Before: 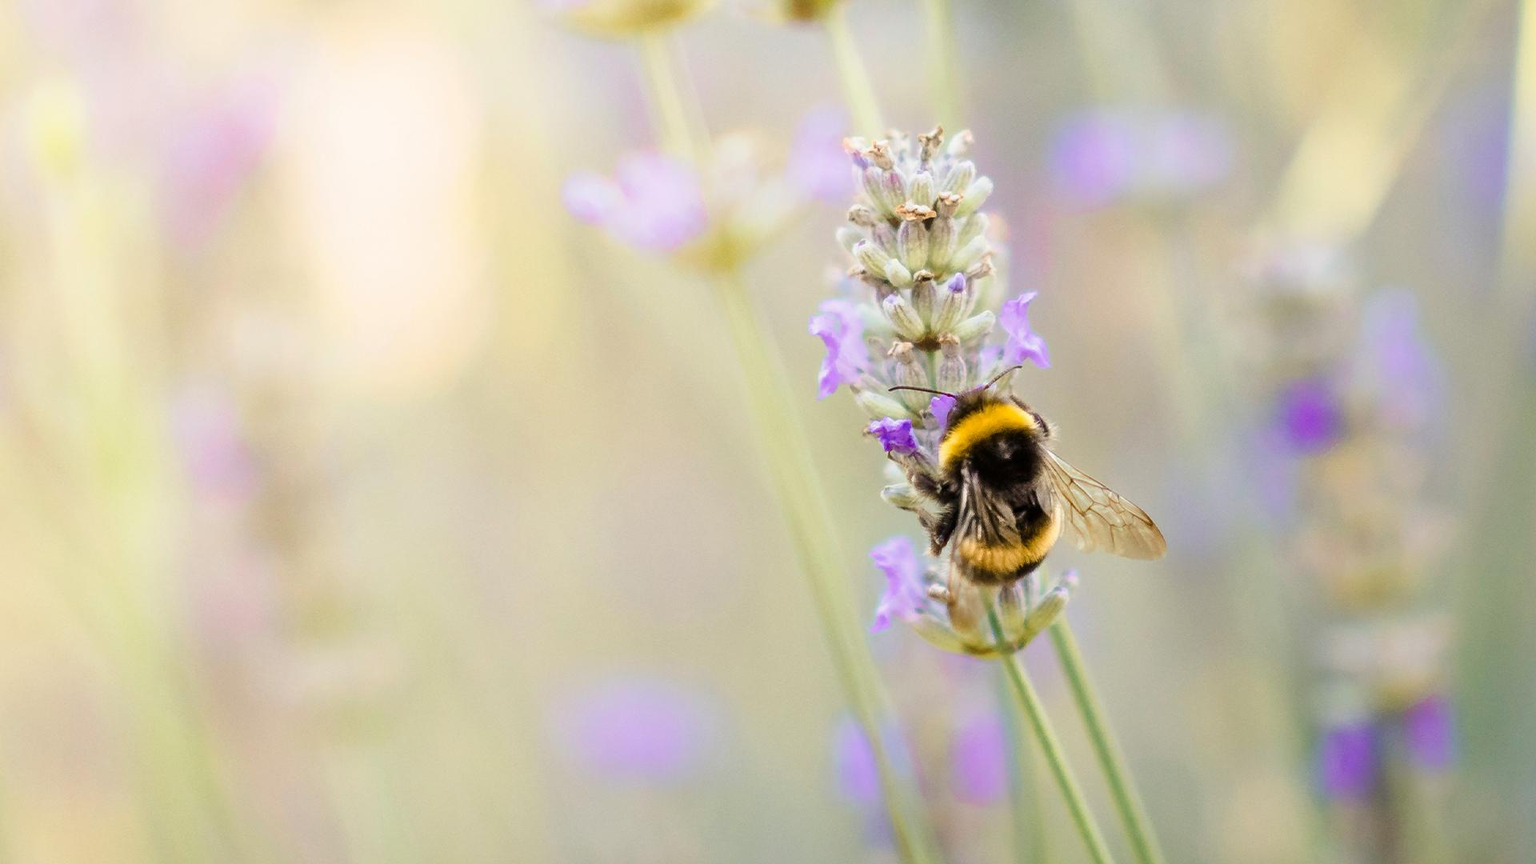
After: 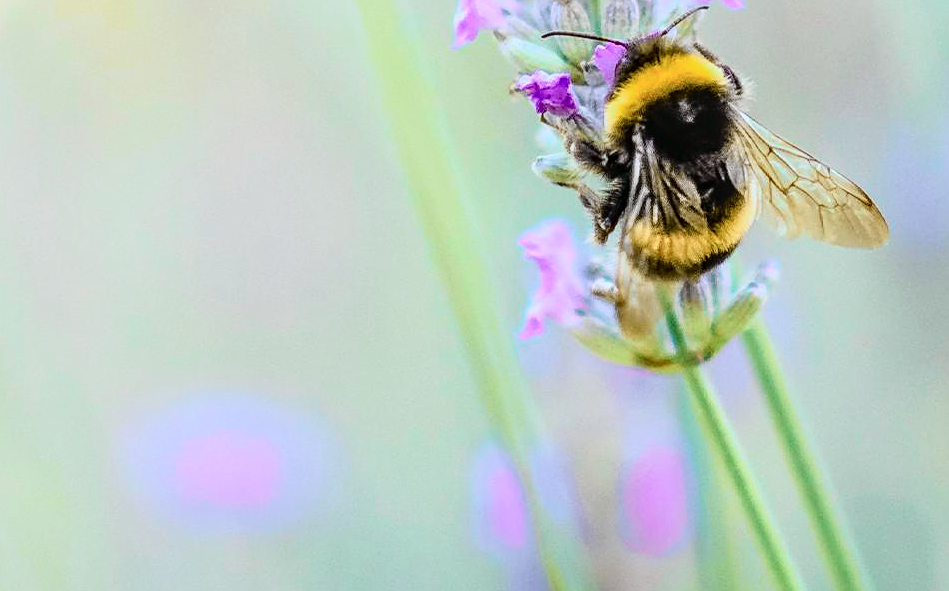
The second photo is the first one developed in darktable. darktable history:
crop: left 29.672%, top 41.786%, right 20.851%, bottom 3.487%
local contrast: detail 130%
sharpen: on, module defaults
color calibration: x 0.37, y 0.382, temperature 4313.32 K
tone curve: curves: ch0 [(0, 0.022) (0.114, 0.088) (0.282, 0.316) (0.446, 0.511) (0.613, 0.693) (0.786, 0.843) (0.999, 0.949)]; ch1 [(0, 0) (0.395, 0.343) (0.463, 0.427) (0.486, 0.474) (0.503, 0.5) (0.535, 0.522) (0.555, 0.566) (0.594, 0.614) (0.755, 0.793) (1, 1)]; ch2 [(0, 0) (0.369, 0.388) (0.449, 0.431) (0.501, 0.5) (0.528, 0.517) (0.561, 0.59) (0.612, 0.646) (0.697, 0.721) (1, 1)], color space Lab, independent channels, preserve colors none
tone equalizer: on, module defaults
